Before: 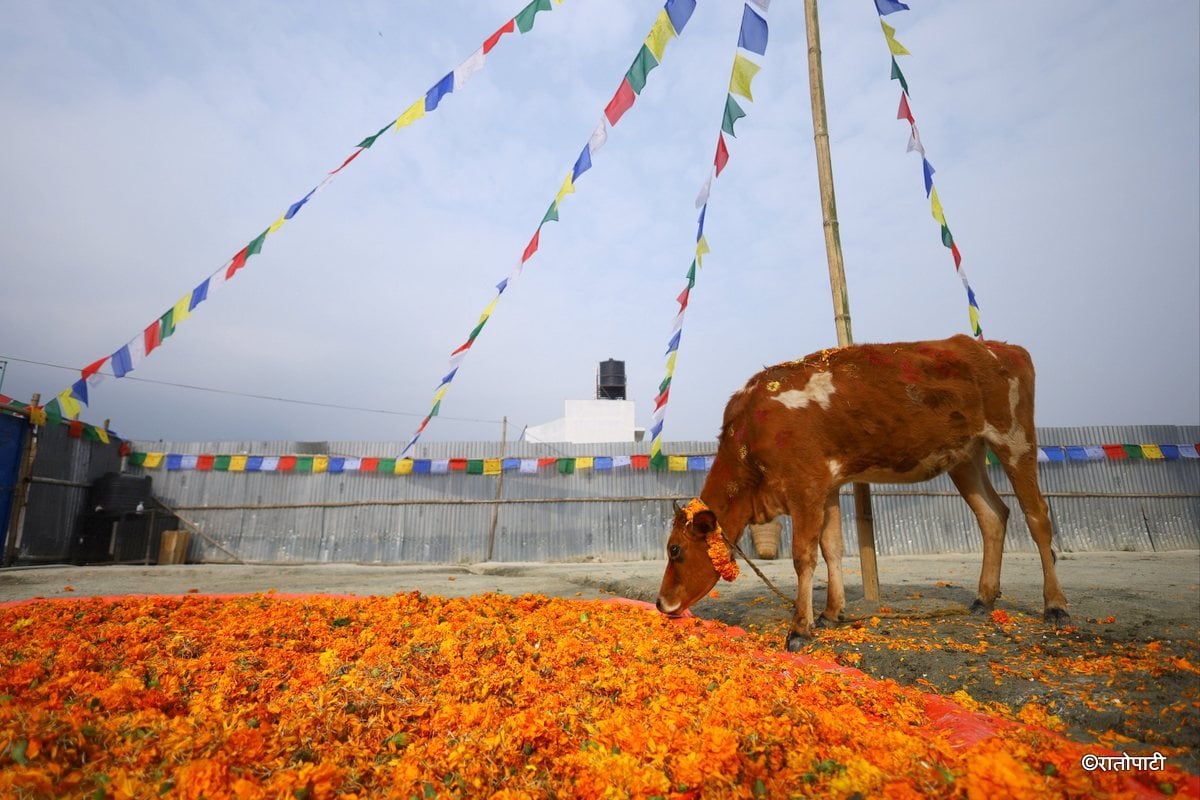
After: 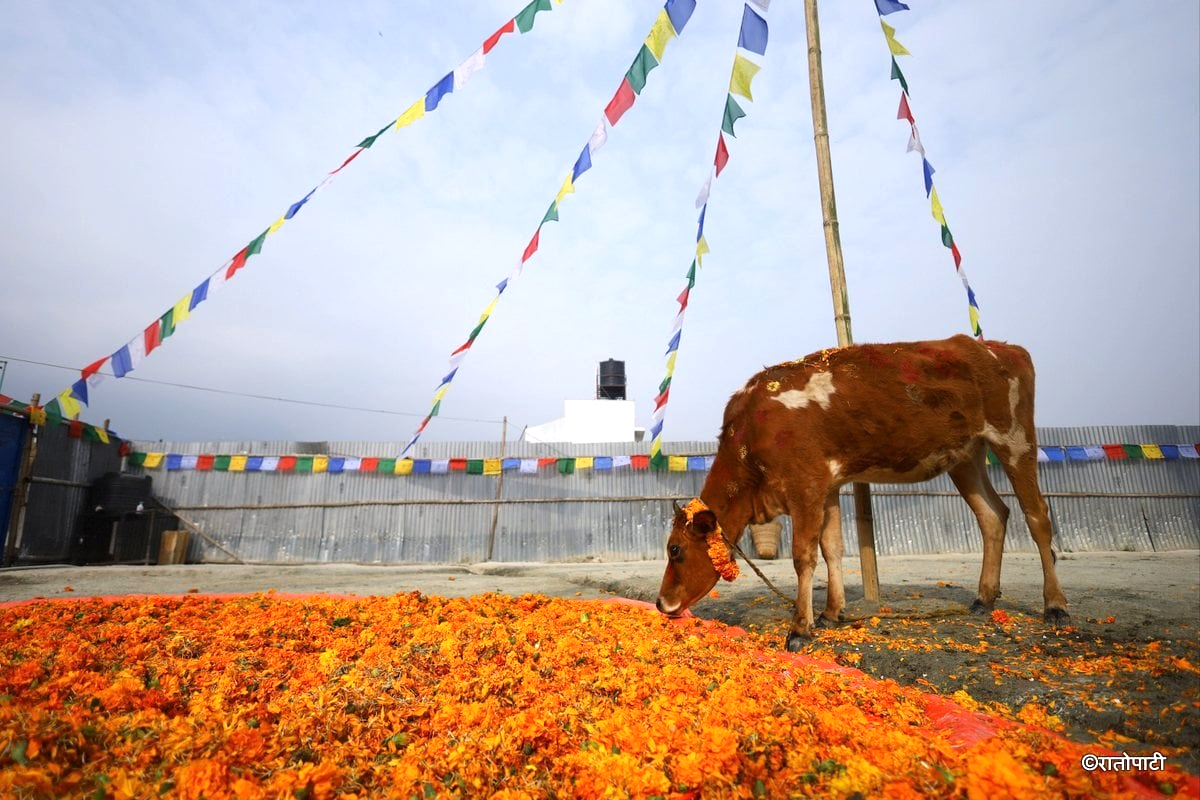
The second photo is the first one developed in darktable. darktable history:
rotate and perspective: automatic cropping original format, crop left 0, crop top 0
tone equalizer: -8 EV -0.417 EV, -7 EV -0.389 EV, -6 EV -0.333 EV, -5 EV -0.222 EV, -3 EV 0.222 EV, -2 EV 0.333 EV, -1 EV 0.389 EV, +0 EV 0.417 EV, edges refinement/feathering 500, mask exposure compensation -1.57 EV, preserve details no
